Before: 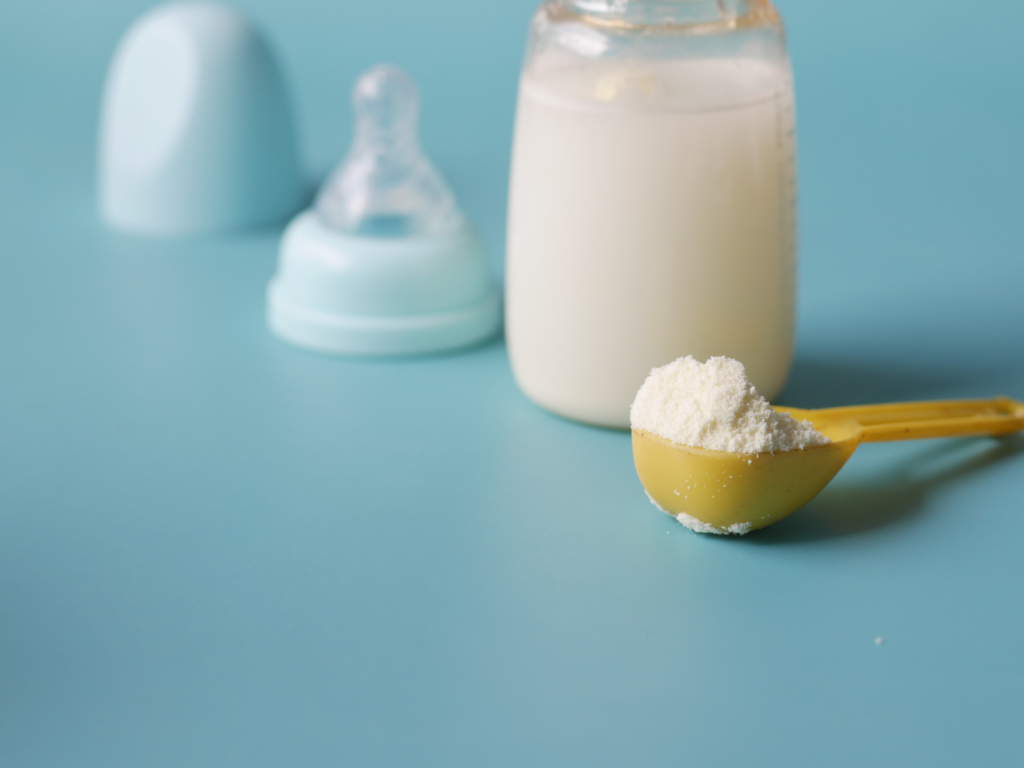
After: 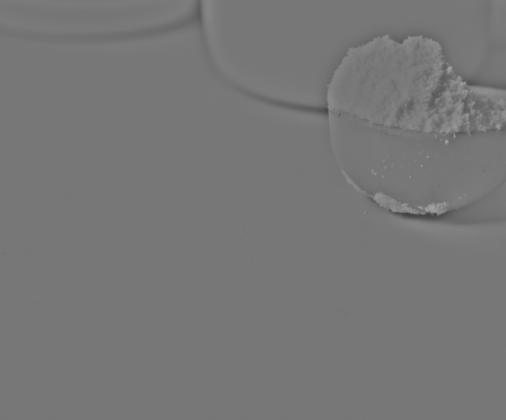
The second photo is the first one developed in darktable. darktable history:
highpass: sharpness 25.84%, contrast boost 14.94%
color zones: curves: ch0 [(0.035, 0.242) (0.25, 0.5) (0.384, 0.214) (0.488, 0.255) (0.75, 0.5)]; ch1 [(0.063, 0.379) (0.25, 0.5) (0.354, 0.201) (0.489, 0.085) (0.729, 0.271)]; ch2 [(0.25, 0.5) (0.38, 0.517) (0.442, 0.51) (0.735, 0.456)]
filmic rgb: black relative exposure -7.65 EV, white relative exposure 4.56 EV, hardness 3.61
shadows and highlights: radius 133.83, soften with gaussian
local contrast: on, module defaults
white balance: red 0.766, blue 1.537
crop: left 29.672%, top 41.786%, right 20.851%, bottom 3.487%
exposure: exposure -0.04 EV, compensate highlight preservation false
